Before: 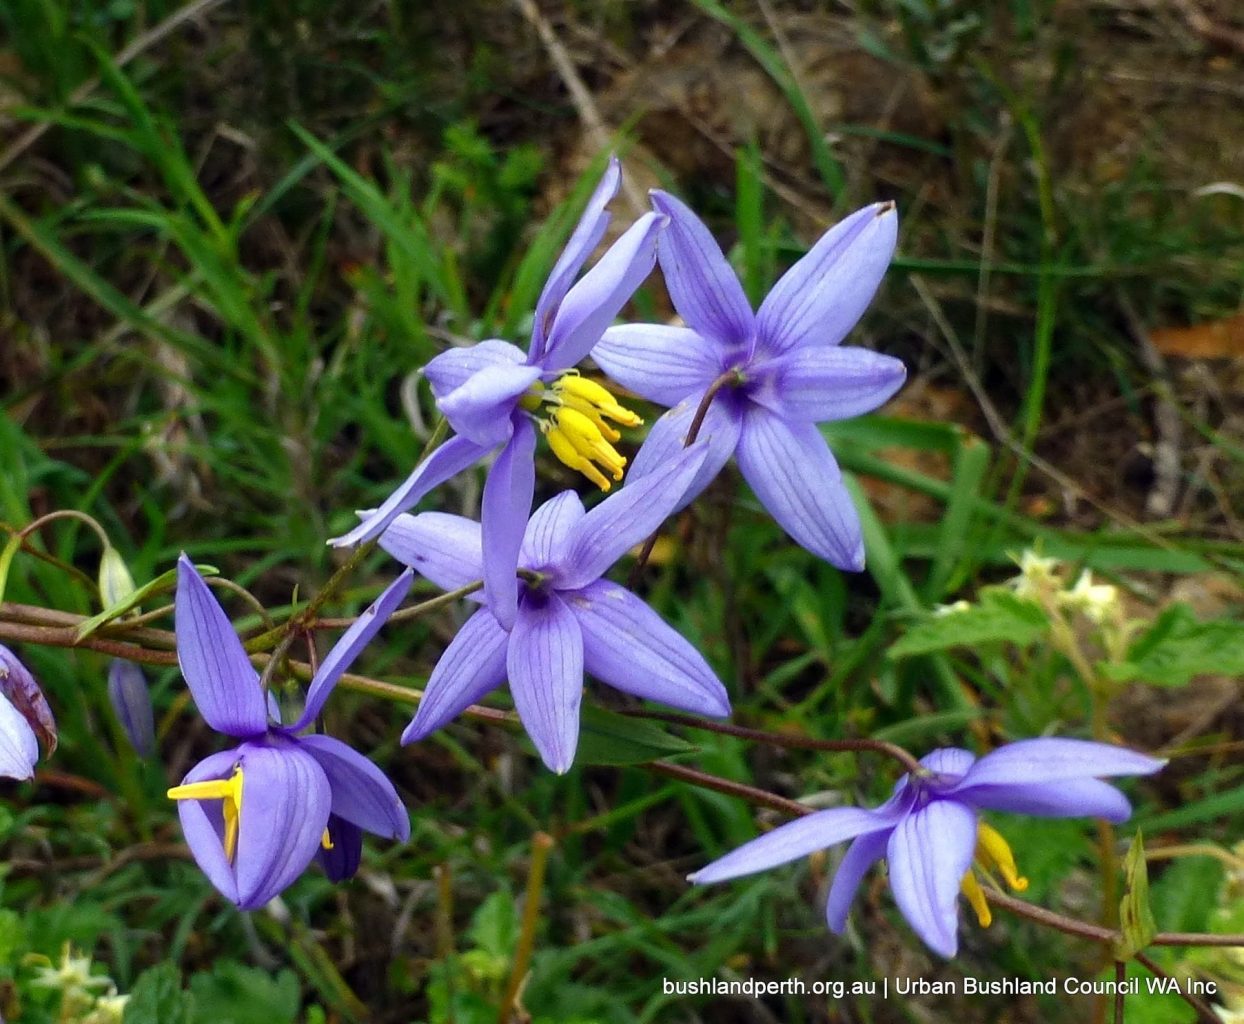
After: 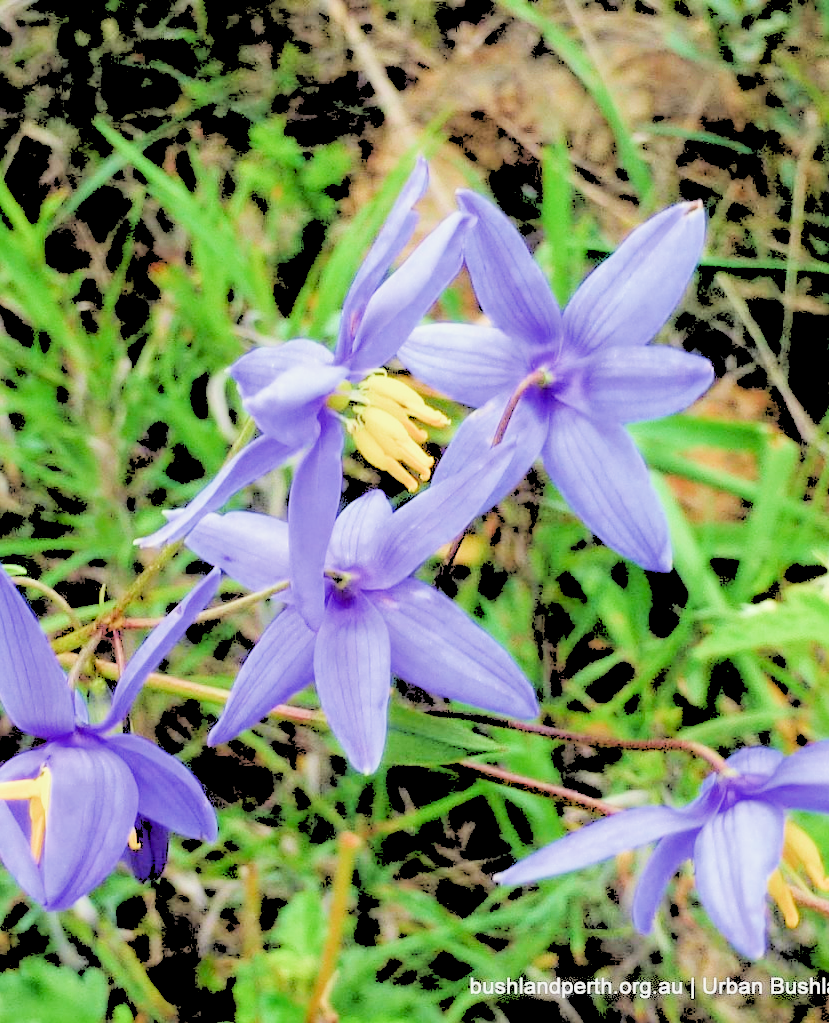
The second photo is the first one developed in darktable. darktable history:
crop and rotate: left 15.546%, right 17.787%
filmic rgb: middle gray luminance 2.5%, black relative exposure -10 EV, white relative exposure 7 EV, threshold 6 EV, dynamic range scaling 10%, target black luminance 0%, hardness 3.19, latitude 44.39%, contrast 0.682, highlights saturation mix 5%, shadows ↔ highlights balance 13.63%, add noise in highlights 0, color science v3 (2019), use custom middle-gray values true, iterations of high-quality reconstruction 0, contrast in highlights soft, enable highlight reconstruction true
rgb levels: preserve colors sum RGB, levels [[0.038, 0.433, 0.934], [0, 0.5, 1], [0, 0.5, 1]]
